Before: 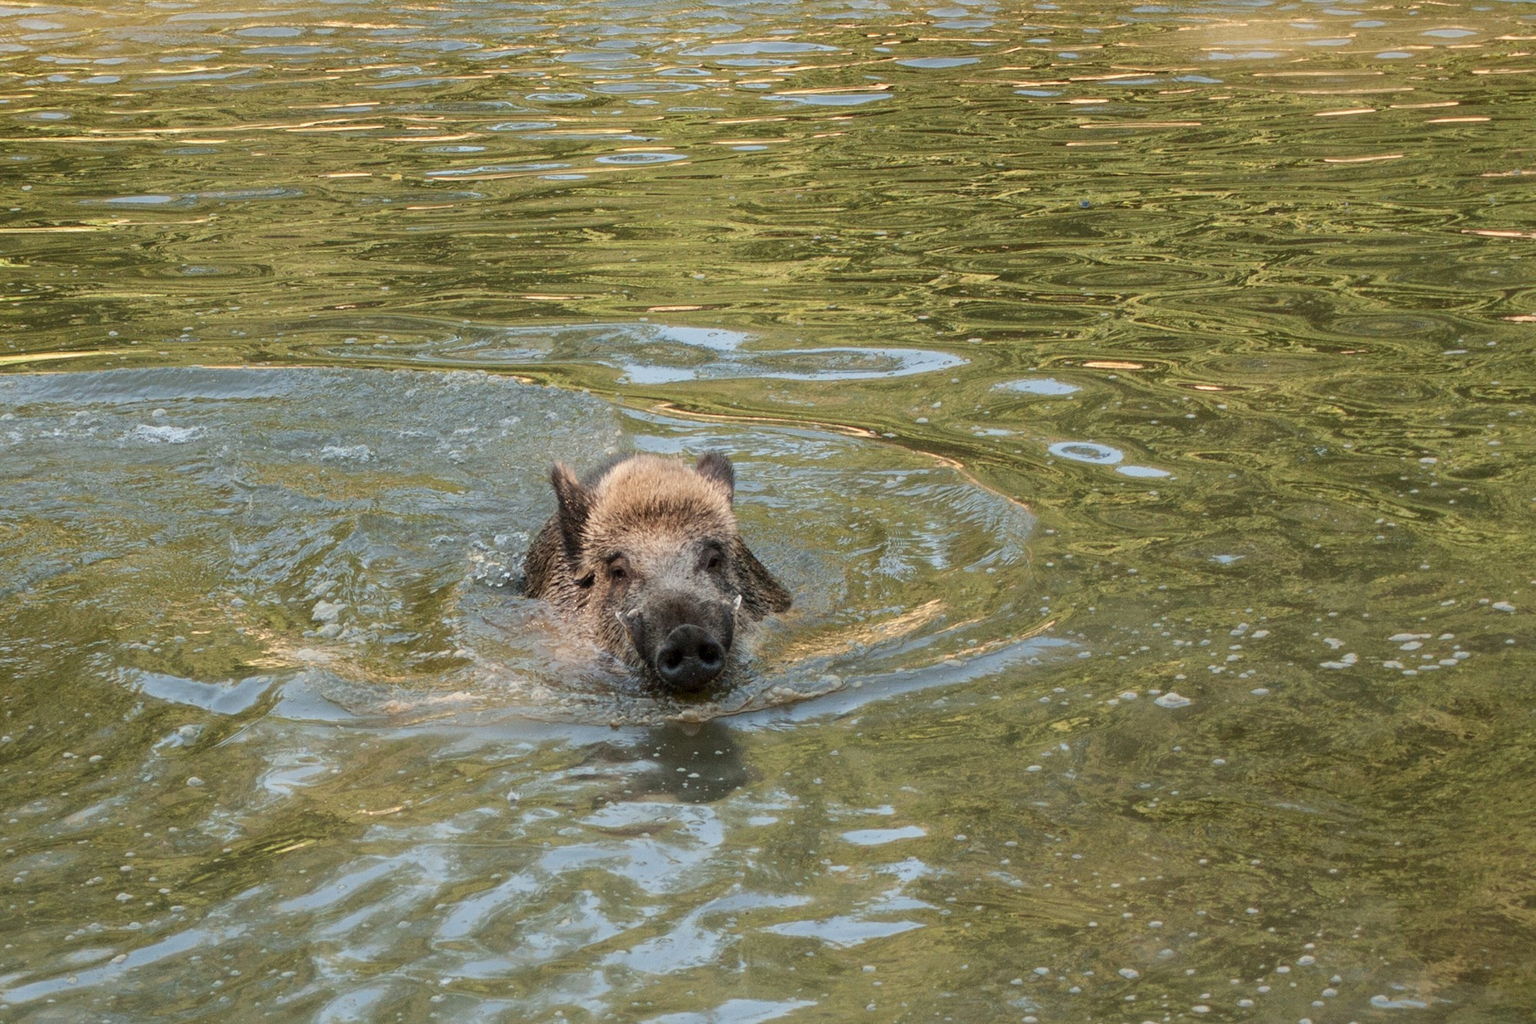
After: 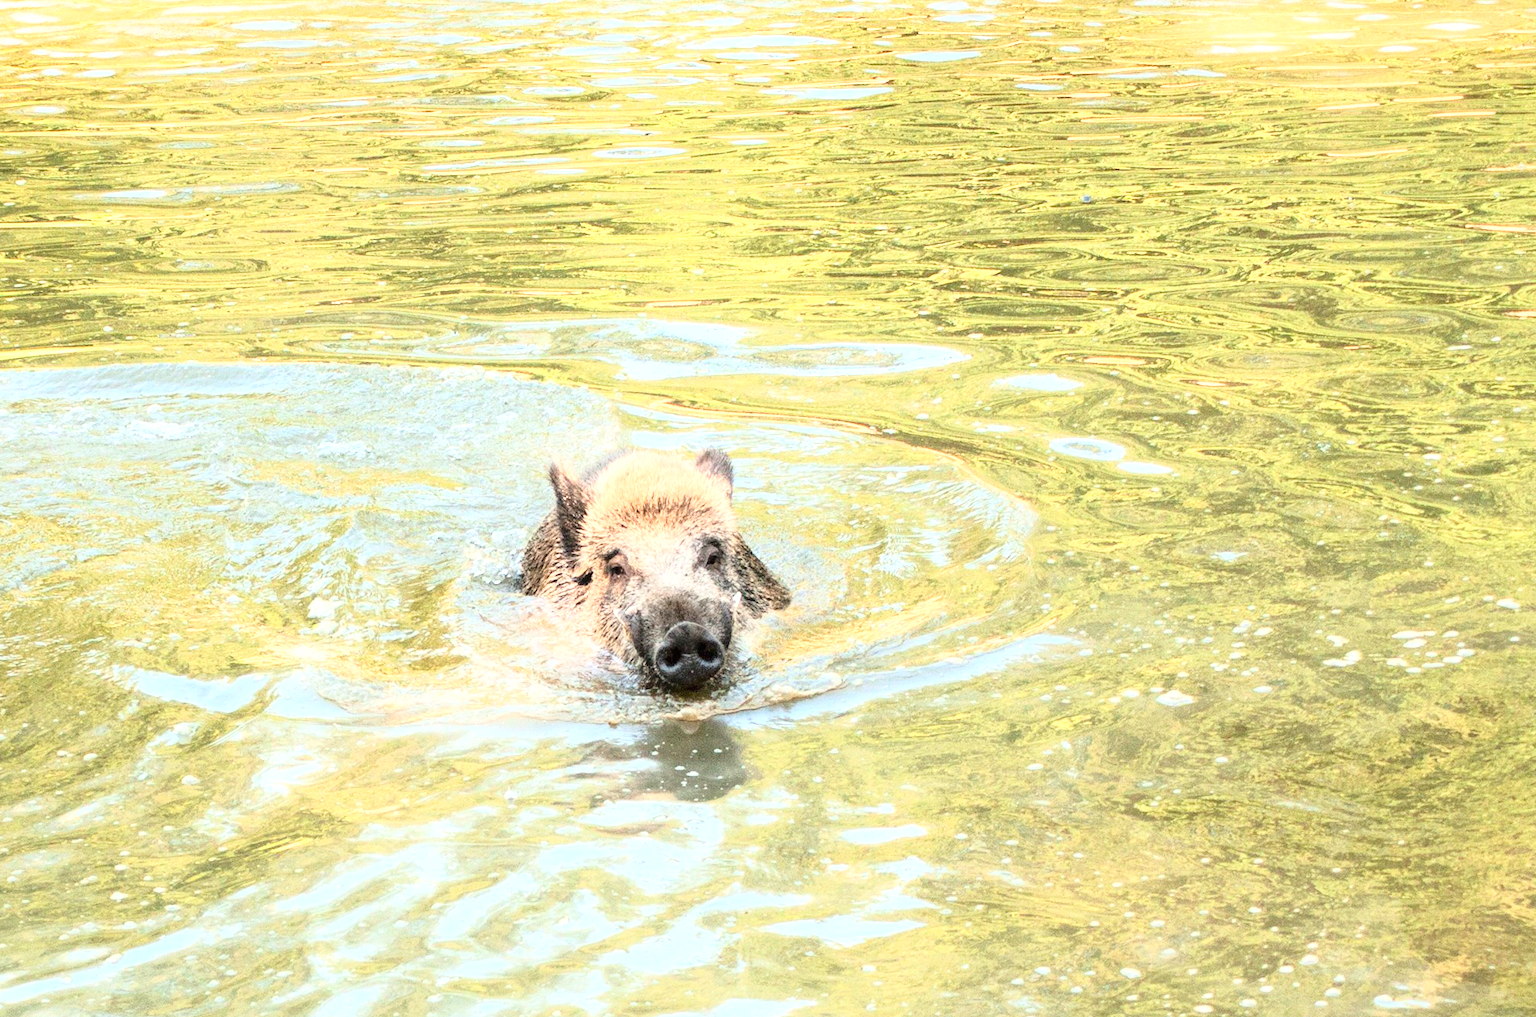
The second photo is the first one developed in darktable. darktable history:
crop: left 0.449%, top 0.734%, right 0.219%, bottom 0.576%
base curve: curves: ch0 [(0, 0) (0.028, 0.03) (0.121, 0.232) (0.46, 0.748) (0.859, 0.968) (1, 1)]
exposure: black level correction 0, exposure 1.39 EV, compensate highlight preservation false
